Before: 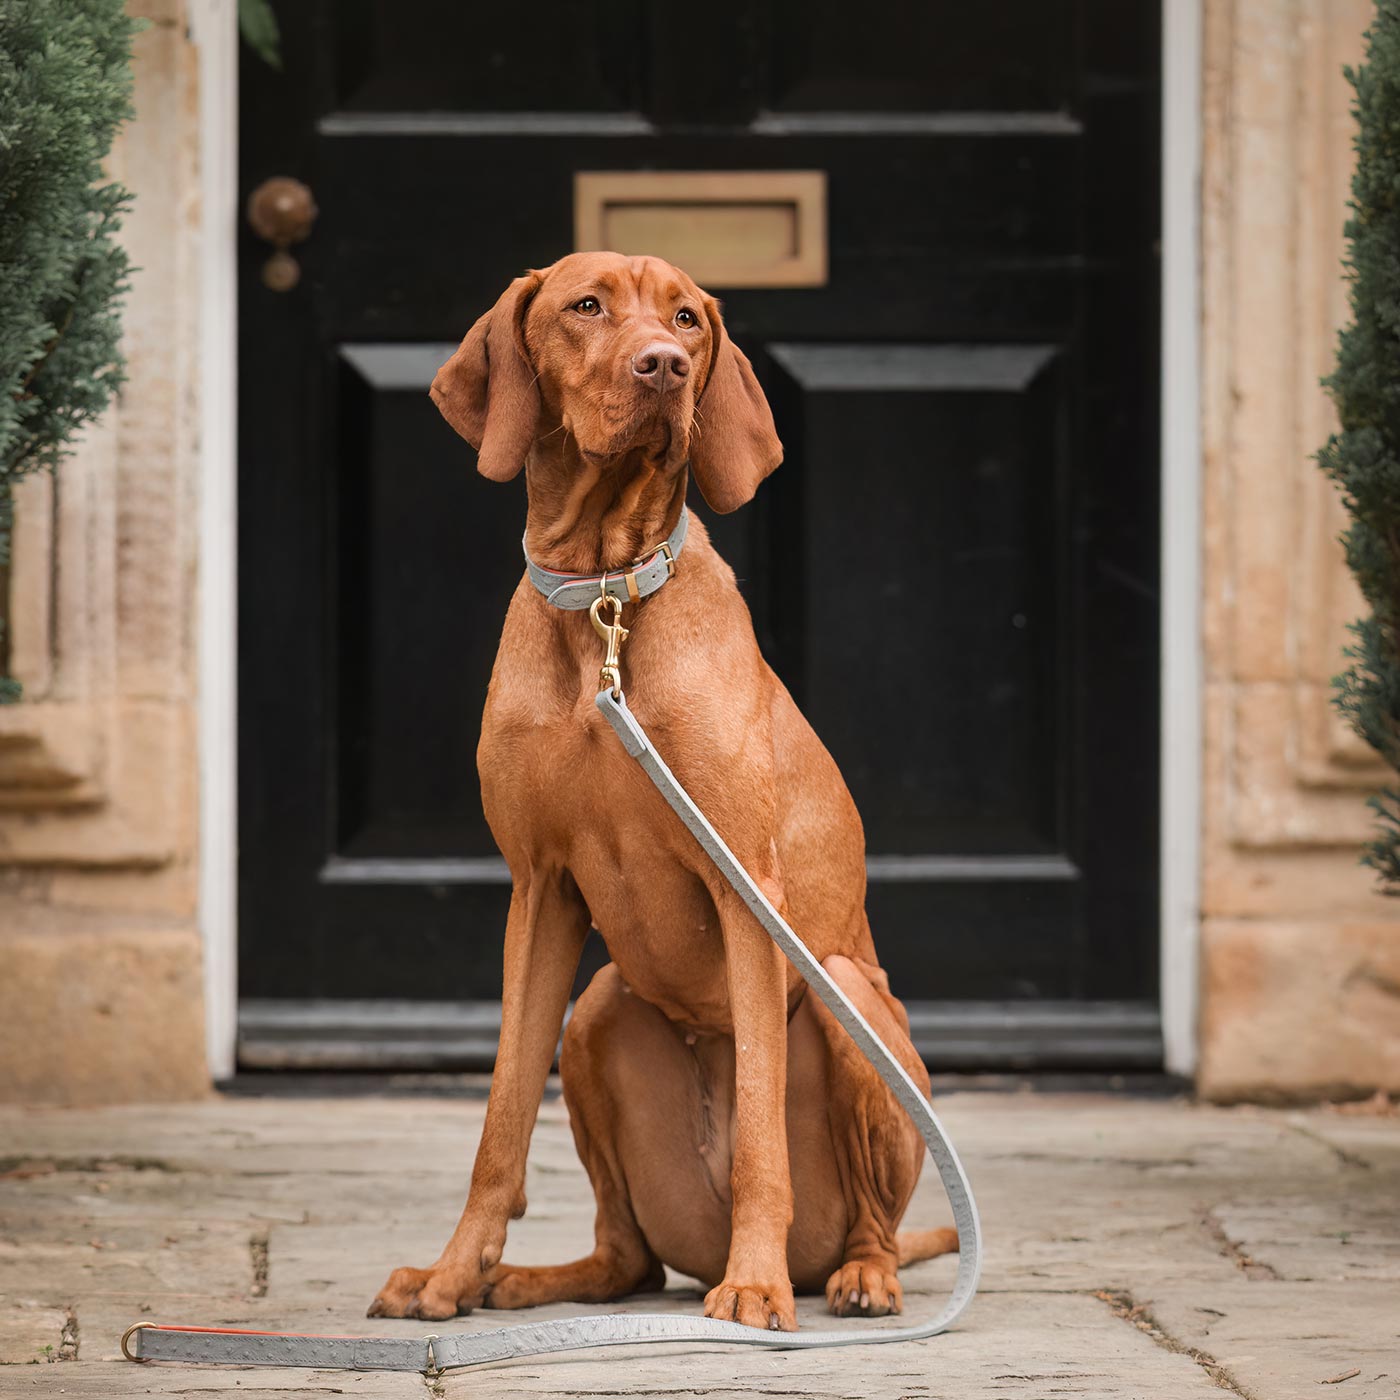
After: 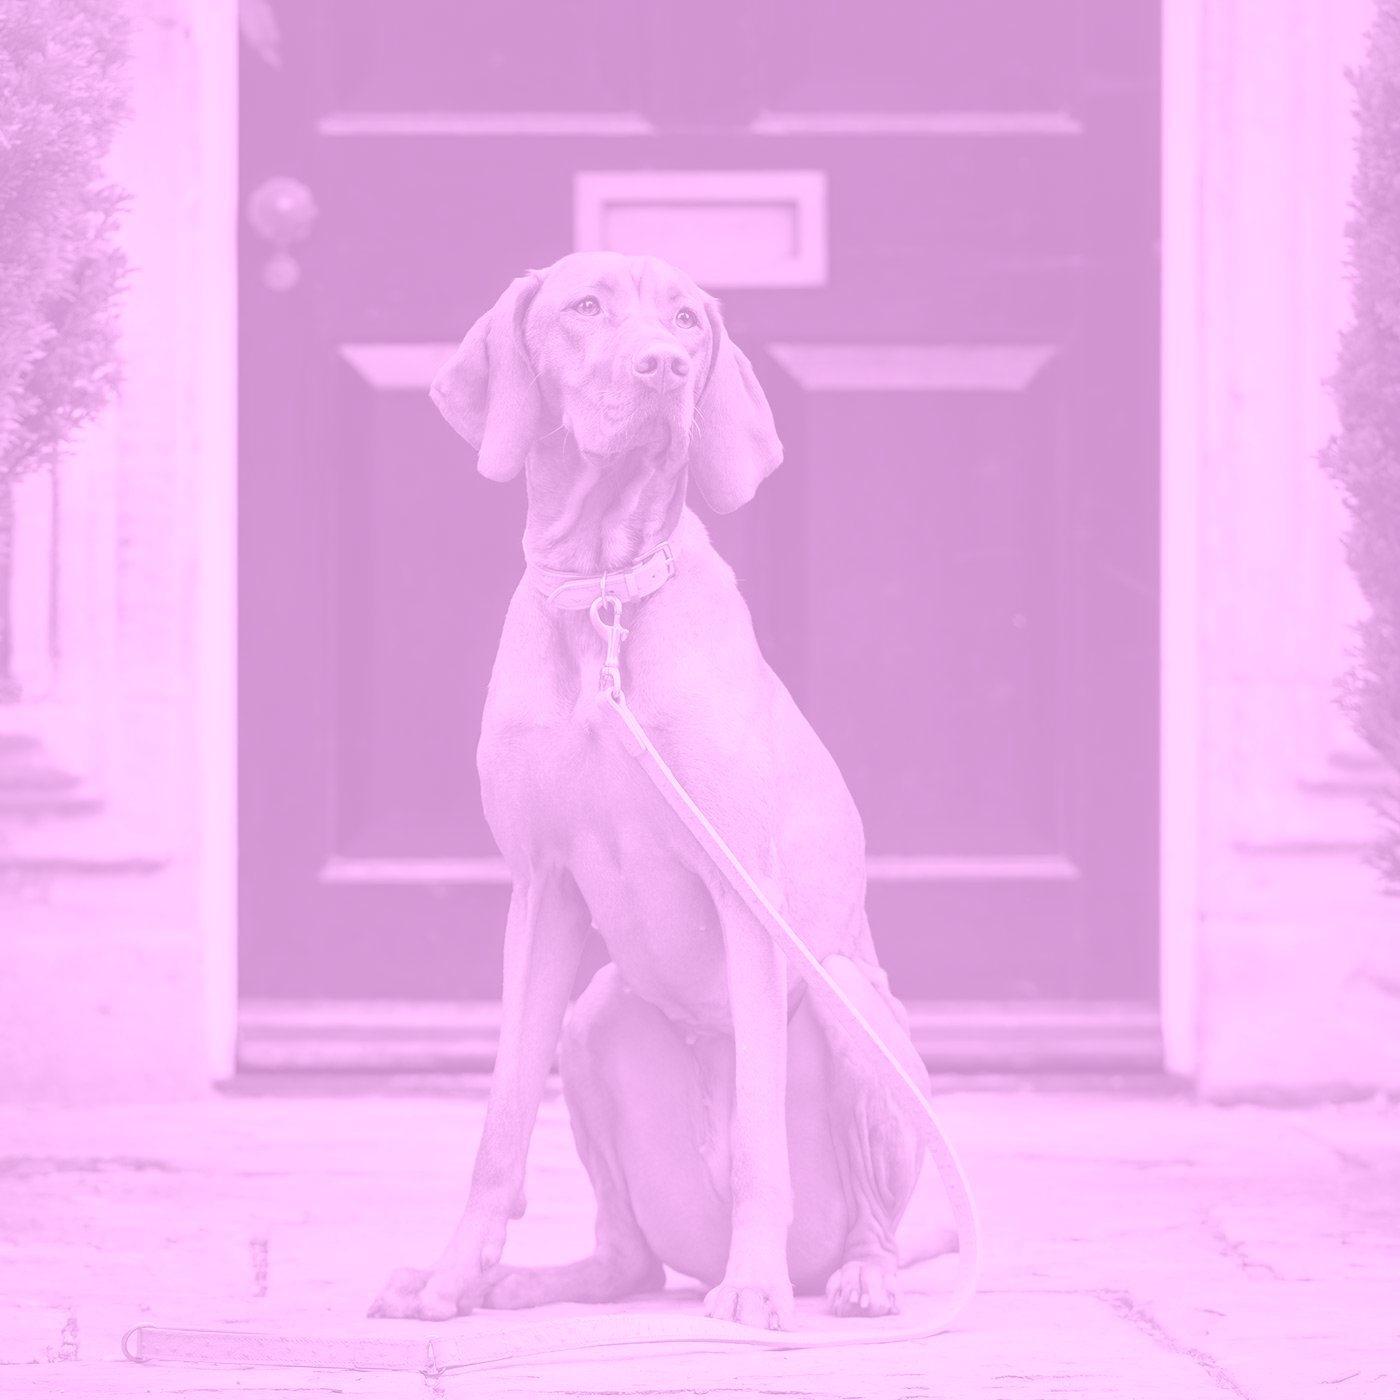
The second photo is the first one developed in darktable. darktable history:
color balance rgb: perceptual saturation grading › global saturation 20%, perceptual saturation grading › highlights 2.68%, perceptual saturation grading › shadows 50%
colorize: hue 331.2°, saturation 69%, source mix 30.28%, lightness 69.02%, version 1
